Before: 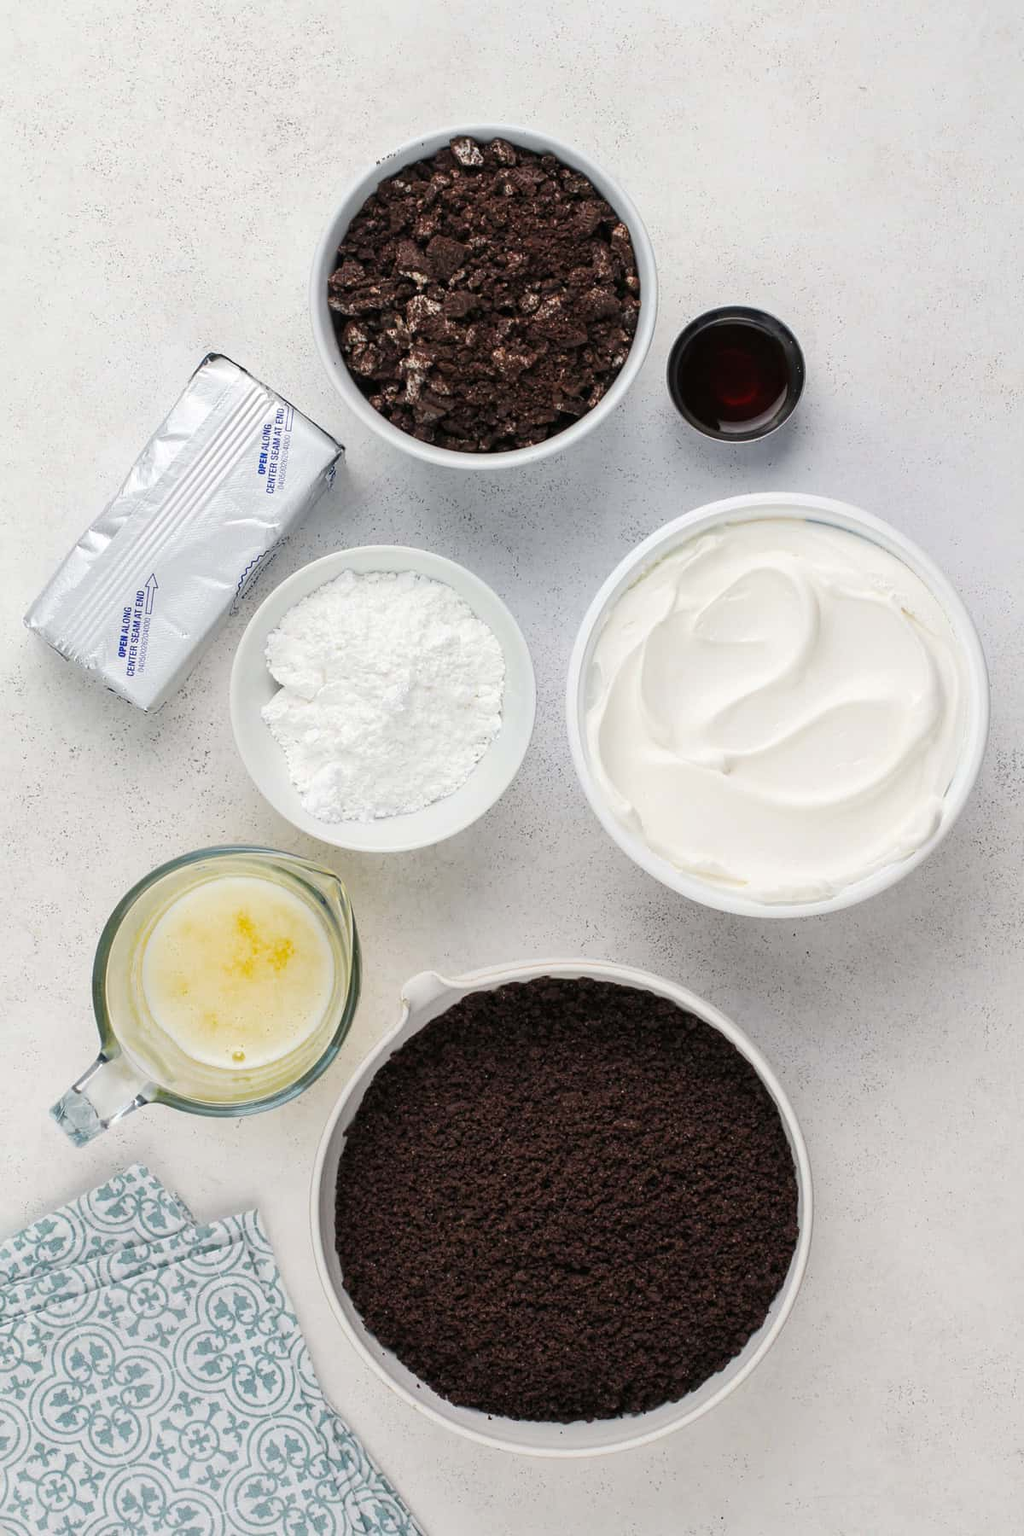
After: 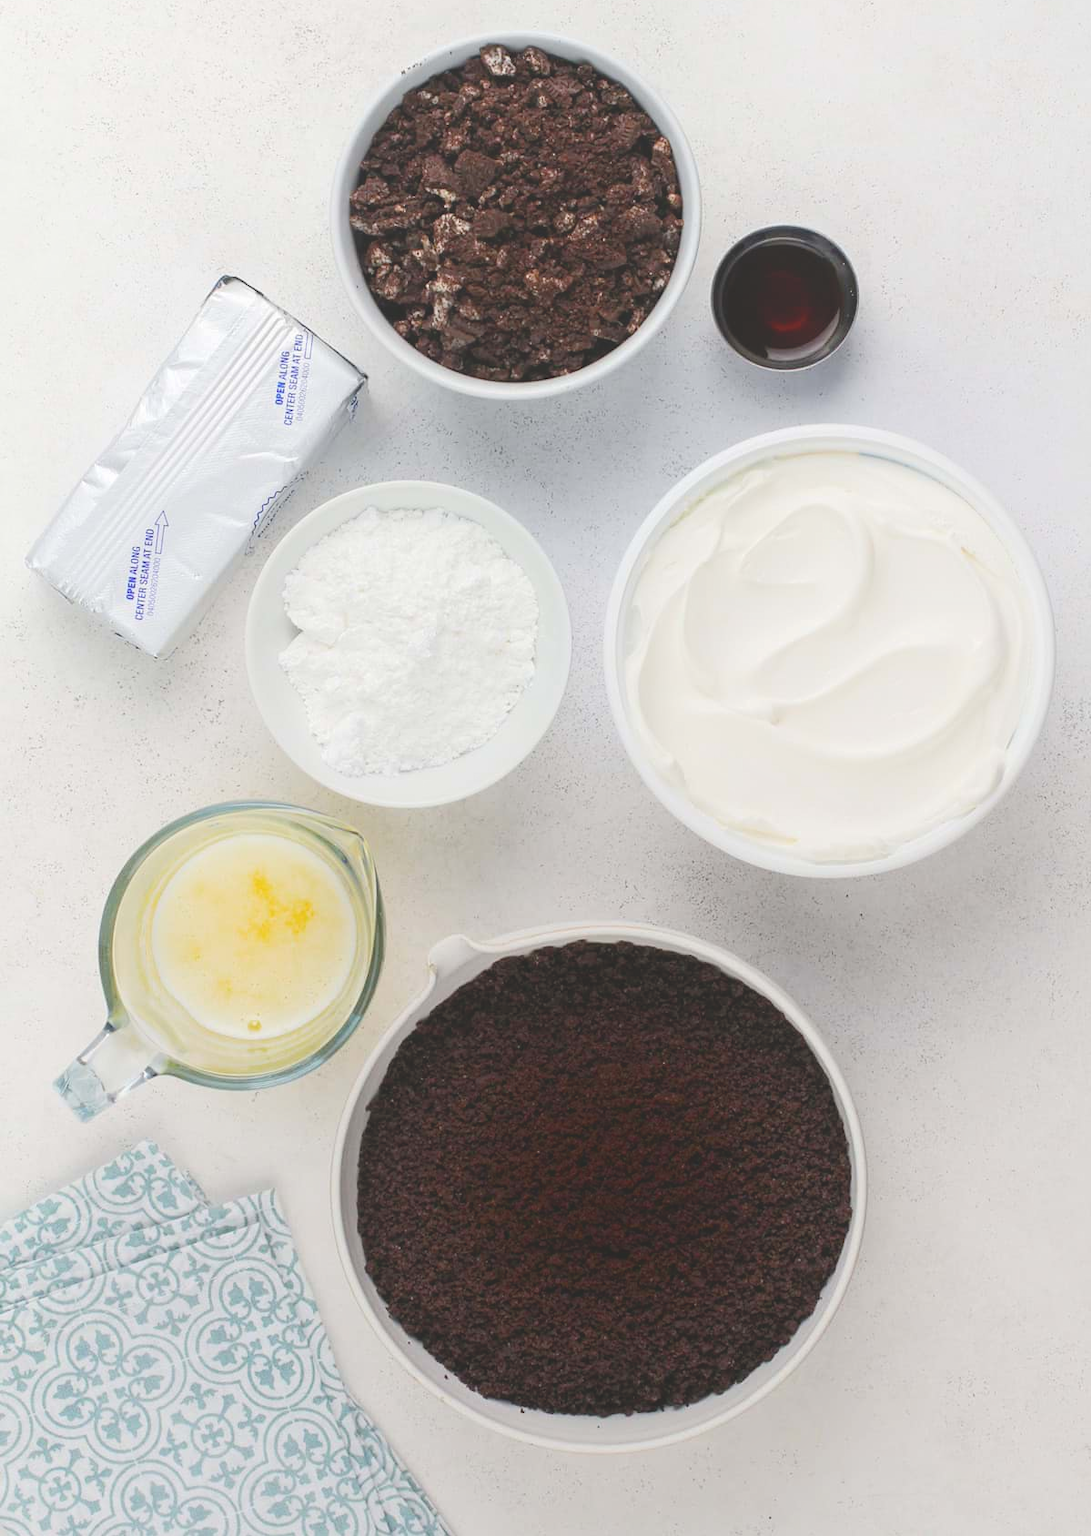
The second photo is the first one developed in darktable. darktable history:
local contrast: detail 71%
shadows and highlights: shadows -70.84, highlights 33.86, soften with gaussian
crop and rotate: top 6.169%
exposure: exposure 0.125 EV, compensate highlight preservation false
